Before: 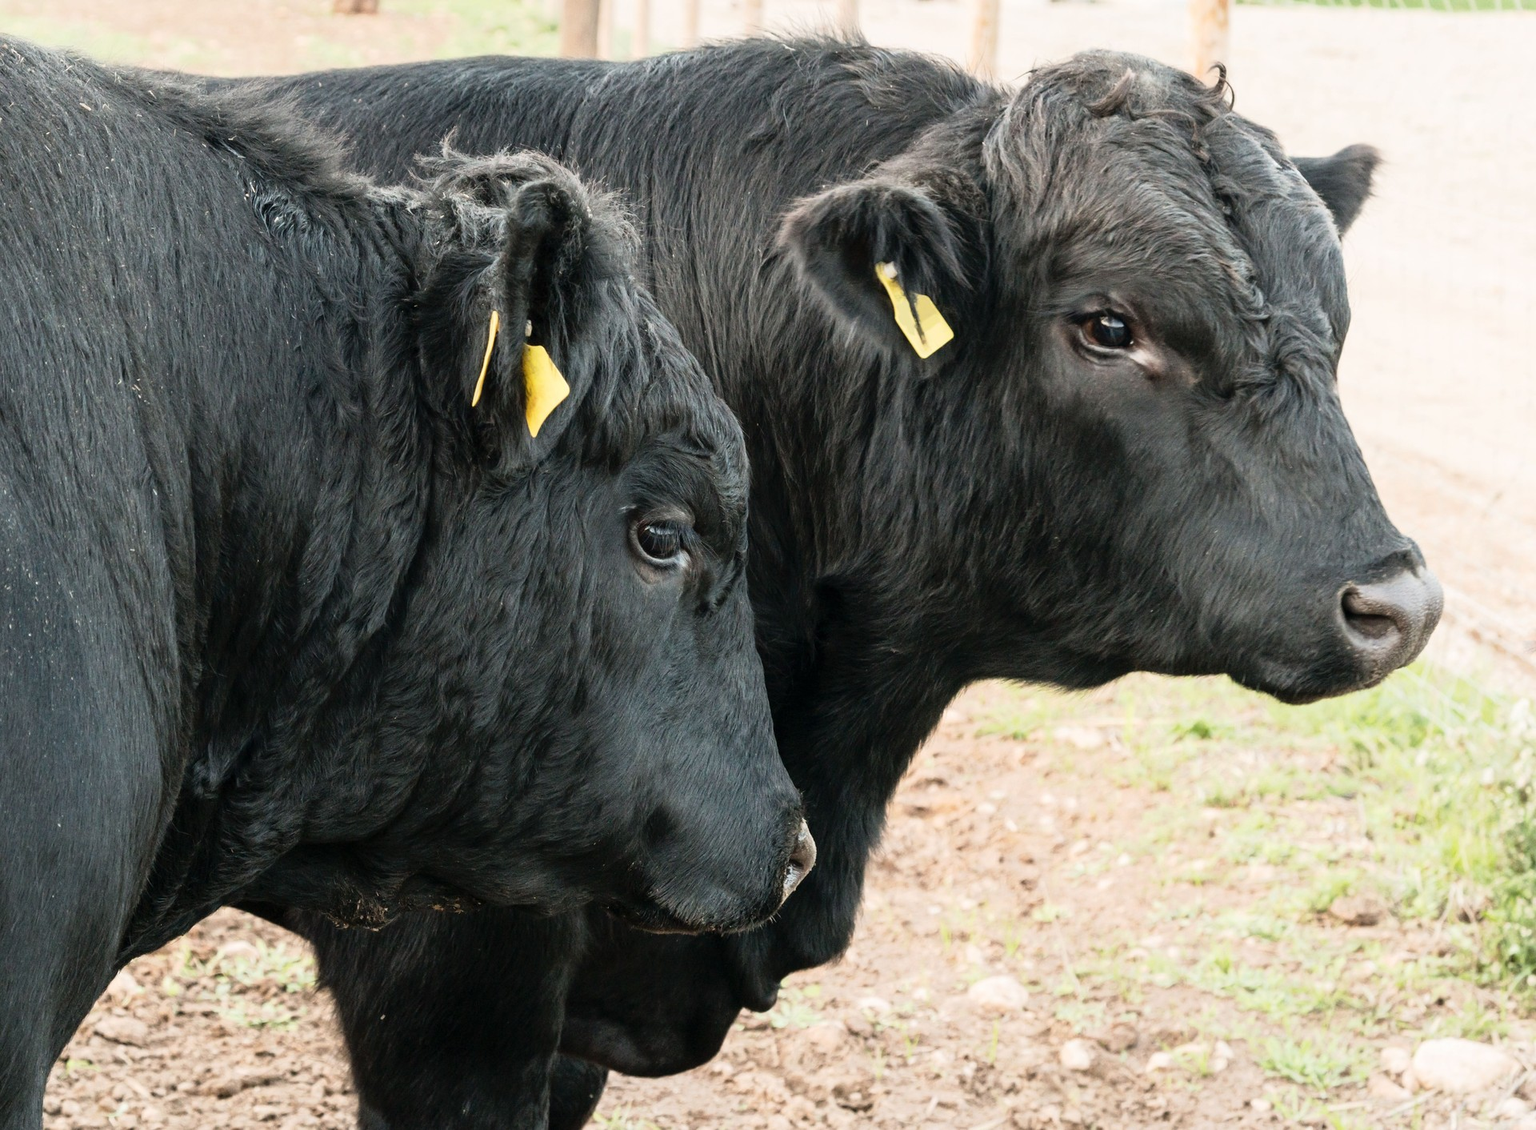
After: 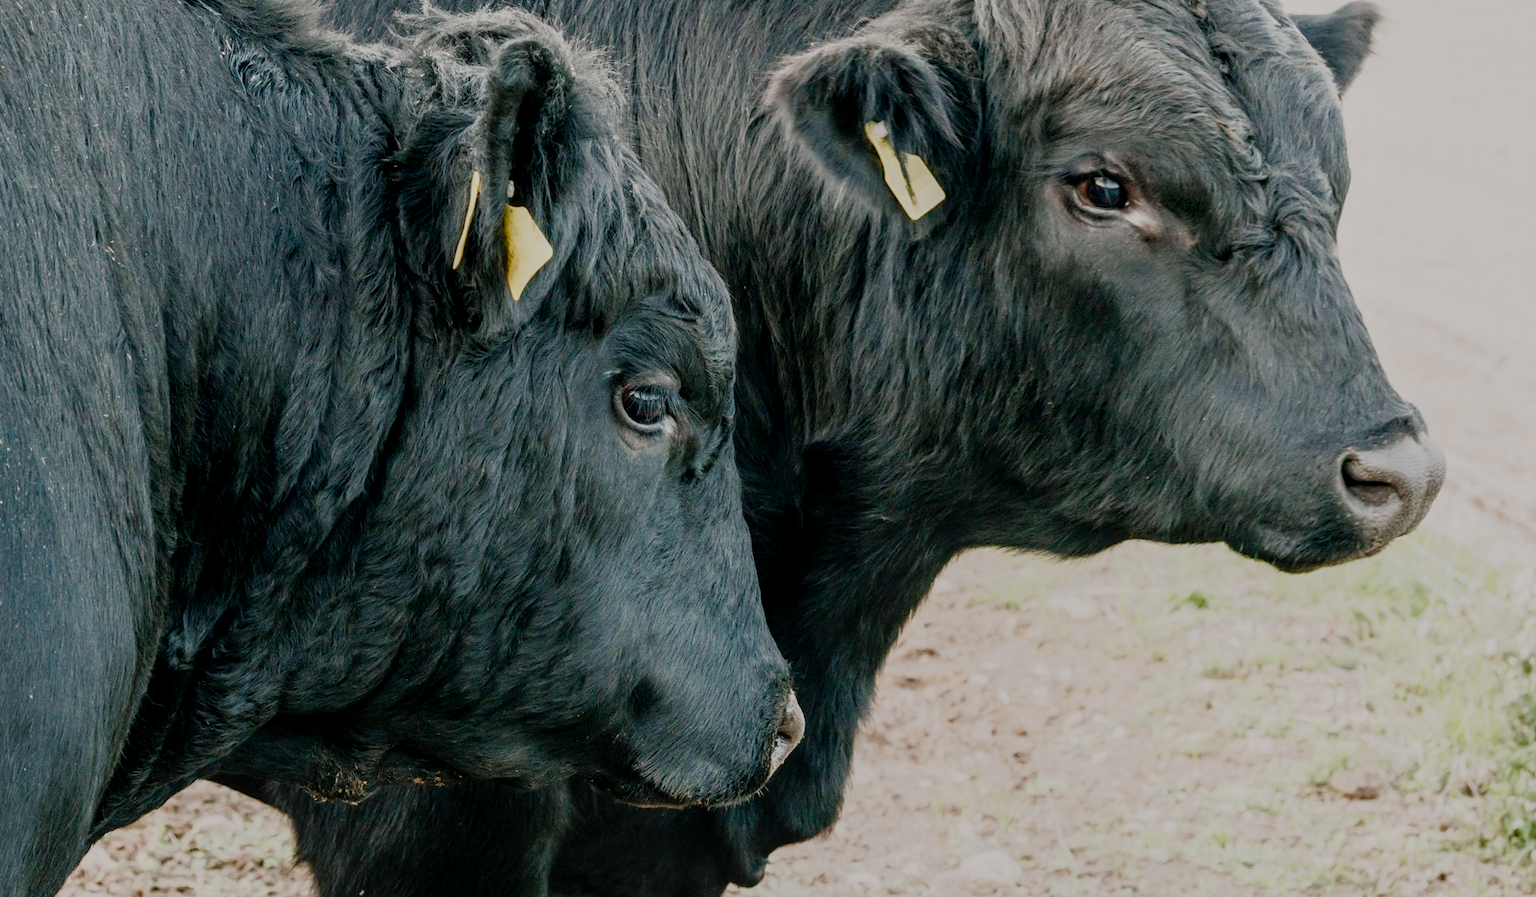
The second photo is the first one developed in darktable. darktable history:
local contrast: on, module defaults
filmic rgb: black relative exposure -7.65 EV, white relative exposure 4.56 EV, hardness 3.61, add noise in highlights 0, preserve chrominance no, color science v3 (2019), use custom middle-gray values true, contrast in highlights soft
color balance rgb: power › chroma 0.522%, power › hue 215.2°, highlights gain › chroma 1.045%, highlights gain › hue 60.1°, perceptual saturation grading › global saturation 20%, perceptual saturation grading › highlights -50.11%, perceptual saturation grading › shadows 31.093%, contrast -19.479%
crop and rotate: left 1.909%, top 12.681%, right 0.191%, bottom 9.506%
